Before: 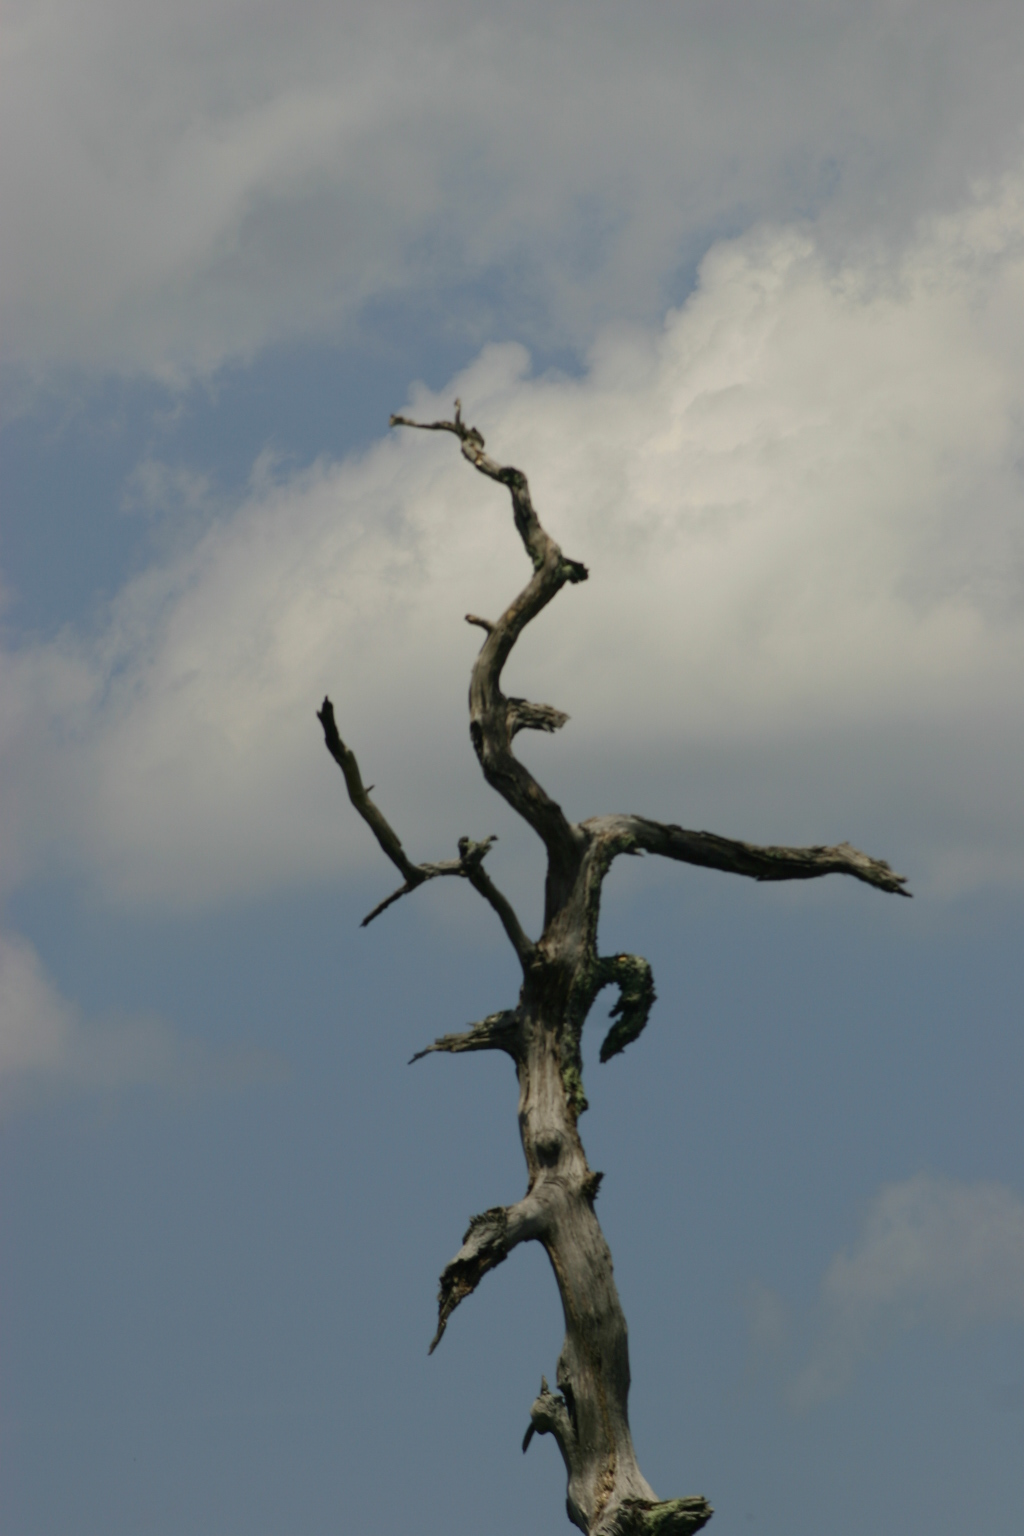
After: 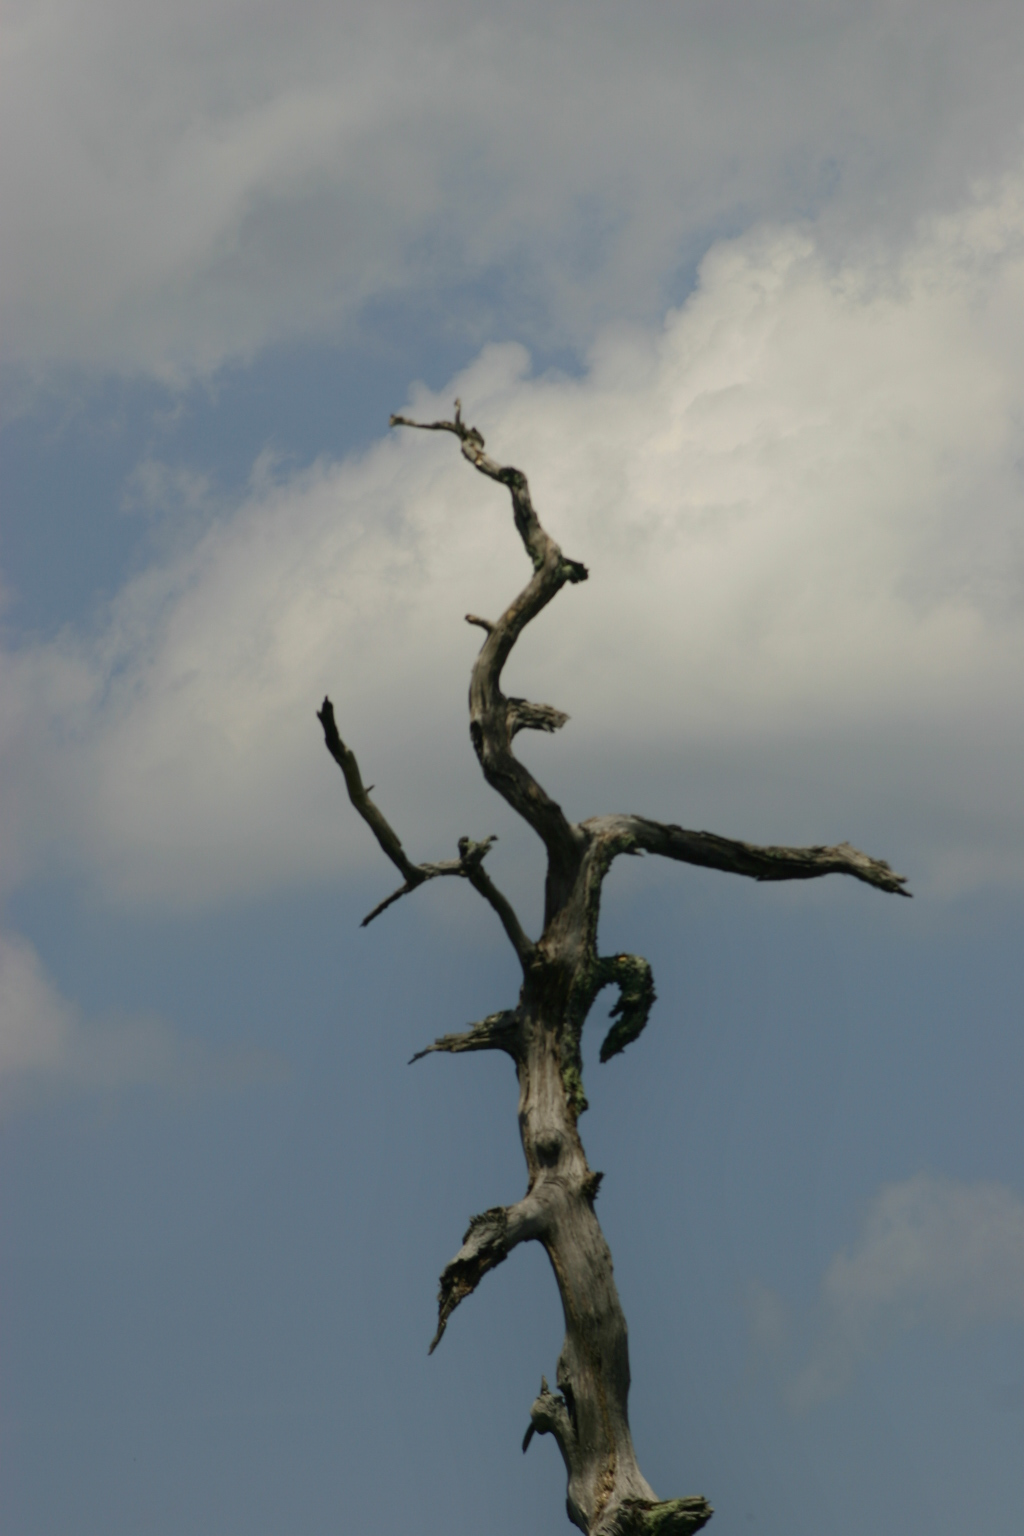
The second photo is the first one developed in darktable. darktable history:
shadows and highlights: shadows -70.17, highlights 34.93, soften with gaussian
